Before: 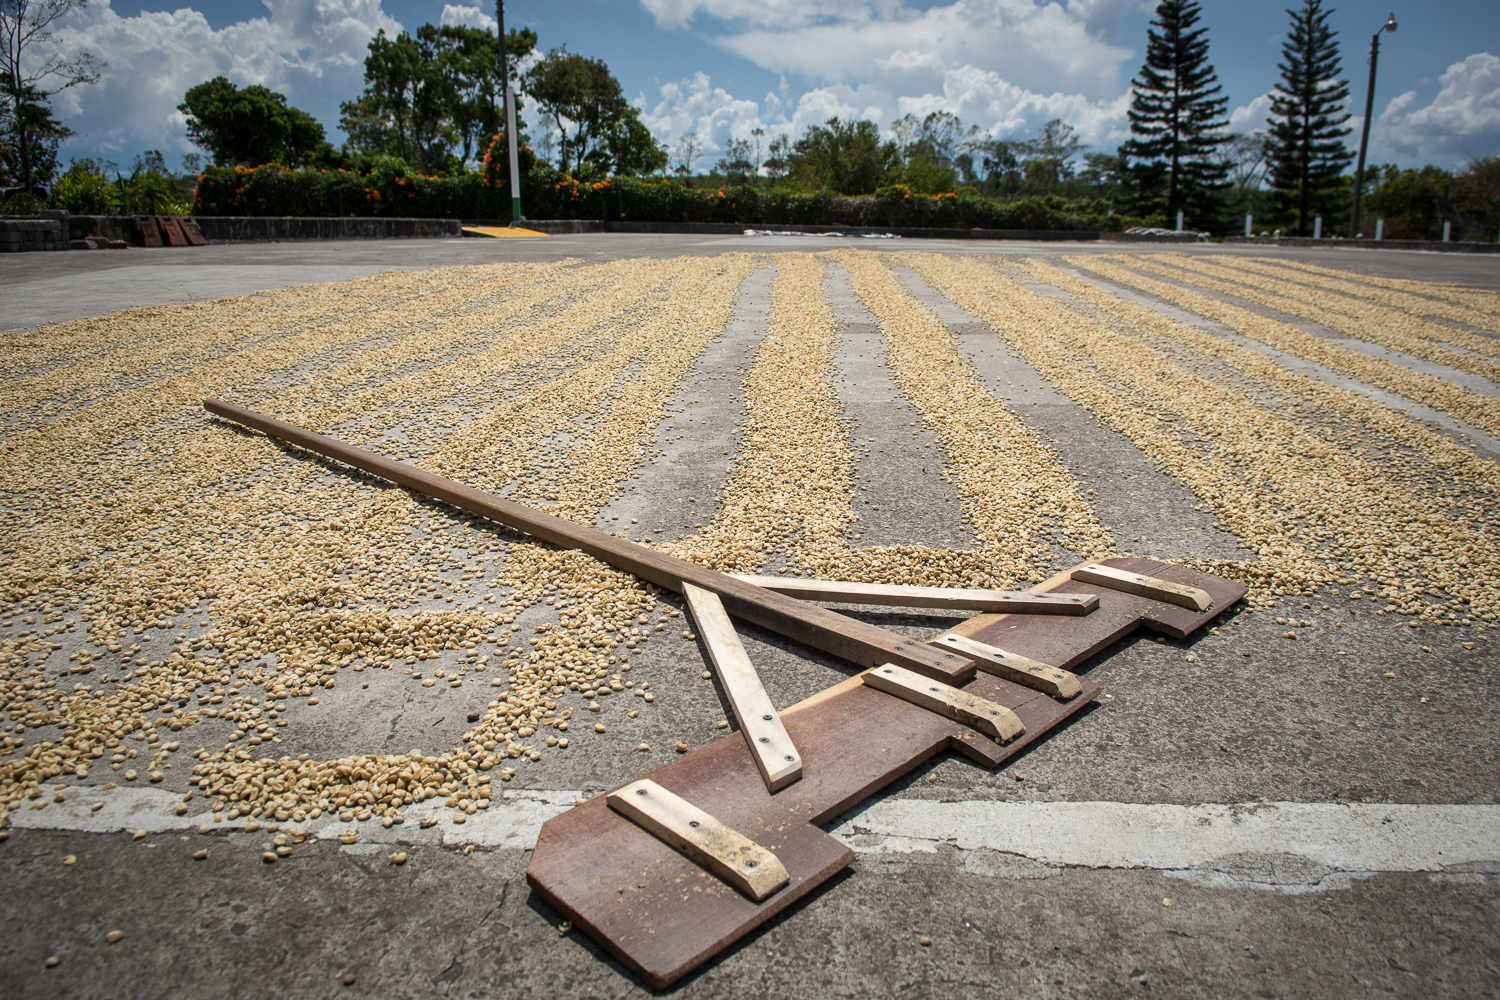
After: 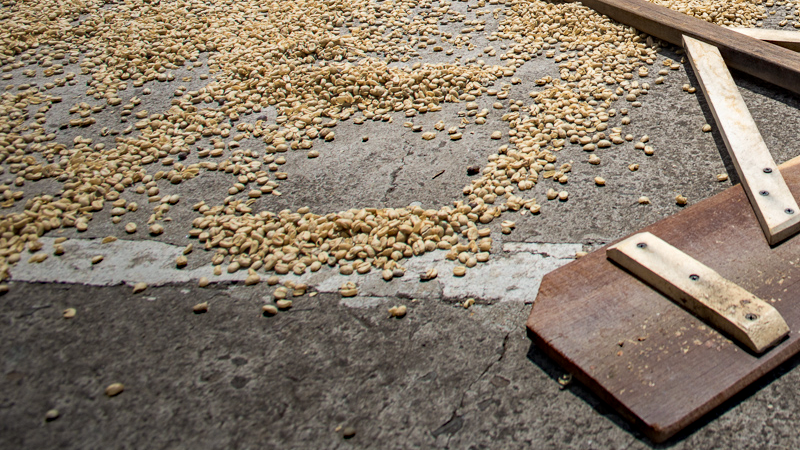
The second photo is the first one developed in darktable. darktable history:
crop and rotate: top 54.778%, right 46.61%, bottom 0.159%
haze removal: strength 0.29, distance 0.25, compatibility mode true, adaptive false
